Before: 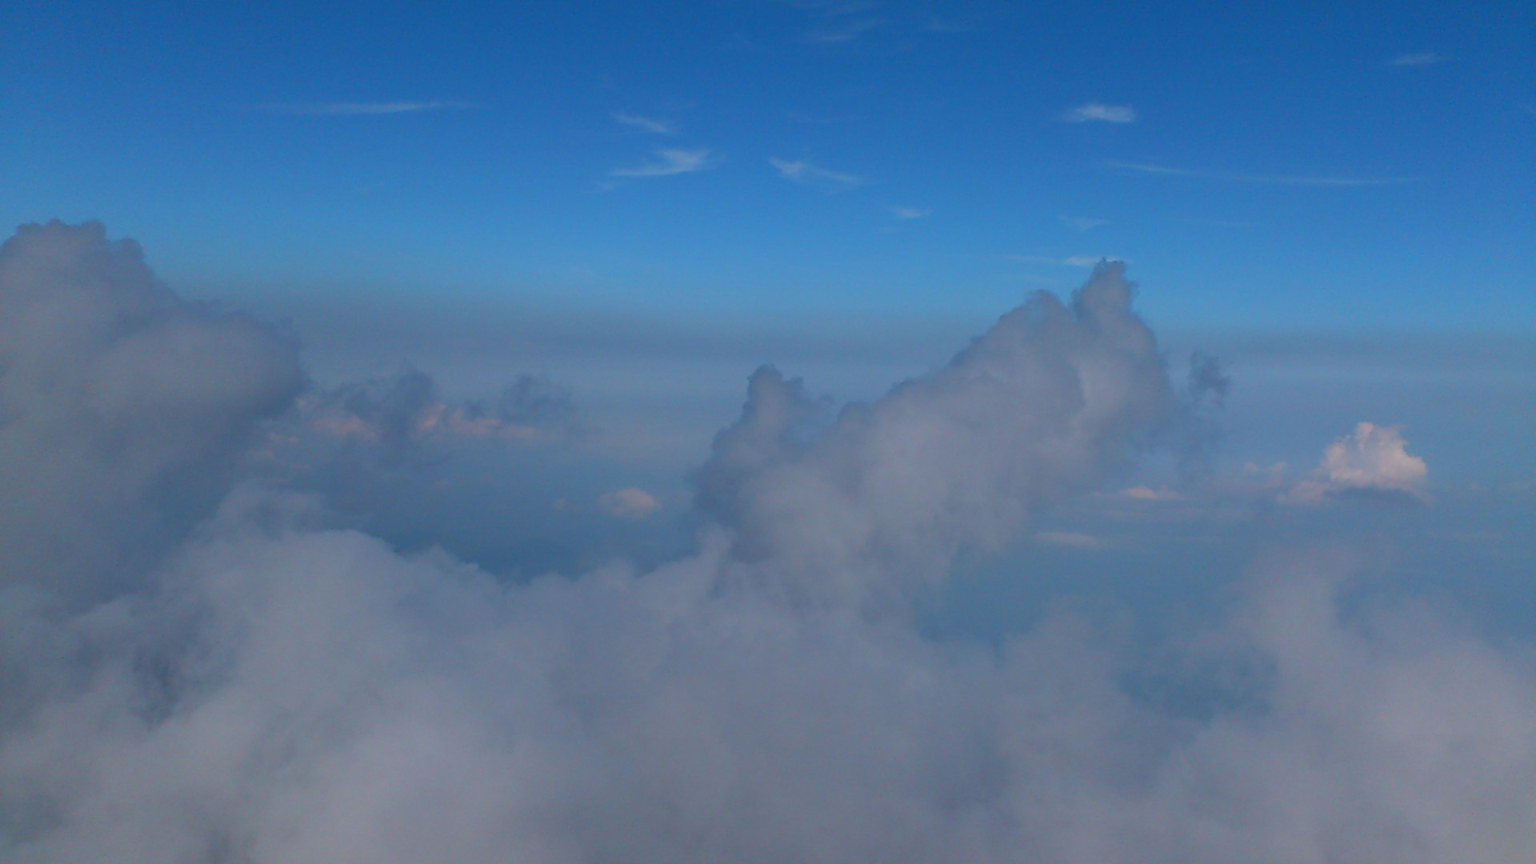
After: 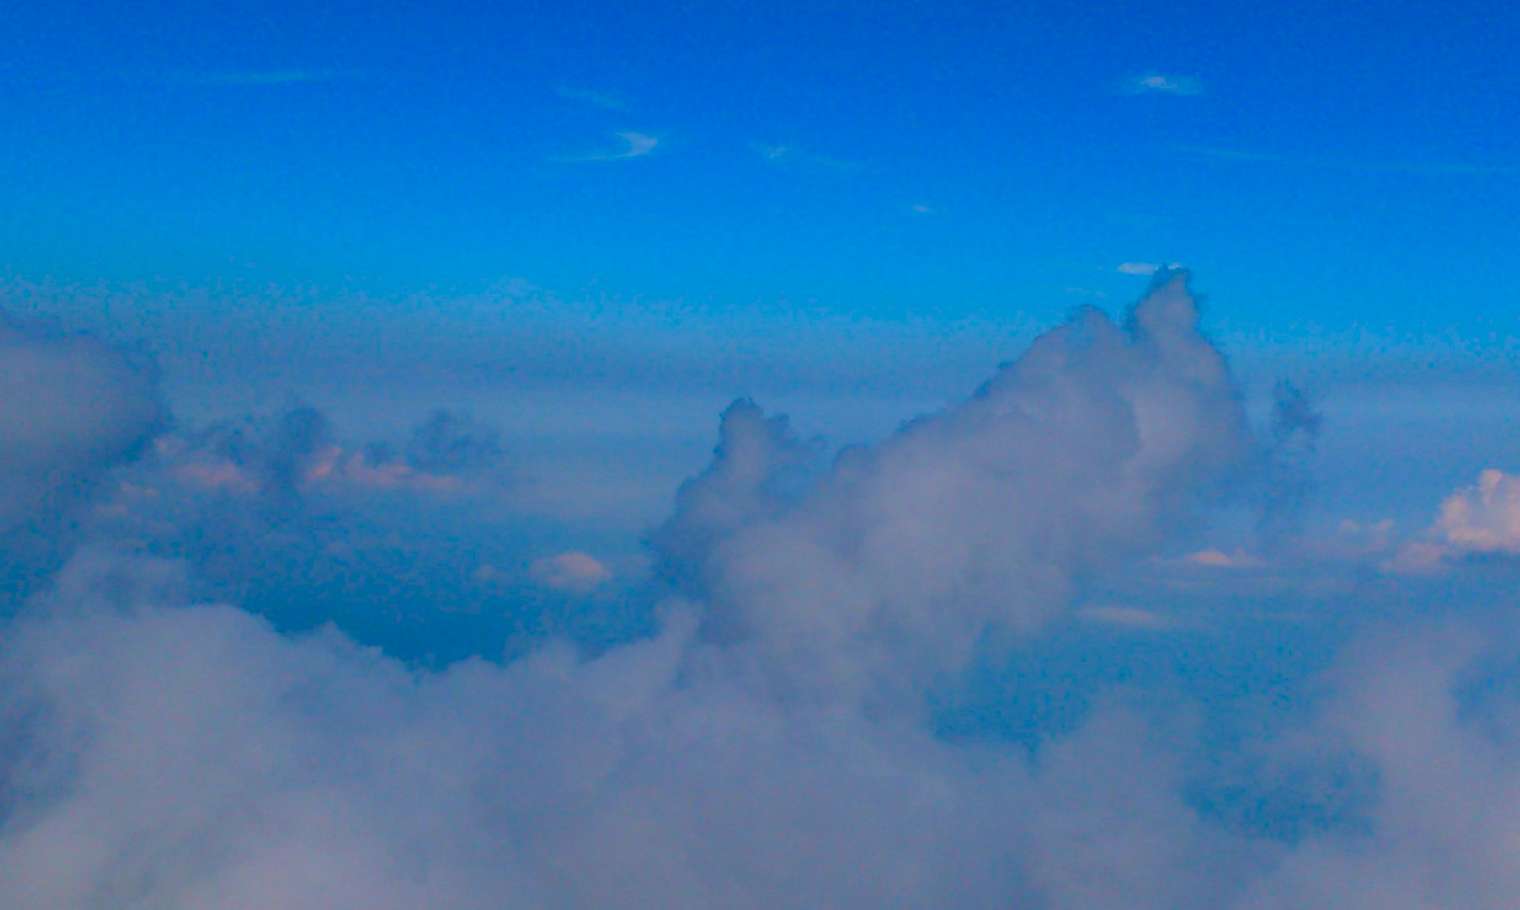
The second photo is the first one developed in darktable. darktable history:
color correction: highlights a* 5.38, highlights b* 5.3, shadows a* -4.26, shadows b* -5.11
crop: left 11.225%, top 5.381%, right 9.565%, bottom 10.314%
color balance rgb: perceptual saturation grading › global saturation 20%, perceptual saturation grading › highlights -25%, perceptual saturation grading › shadows 50.52%, global vibrance 40.24%
